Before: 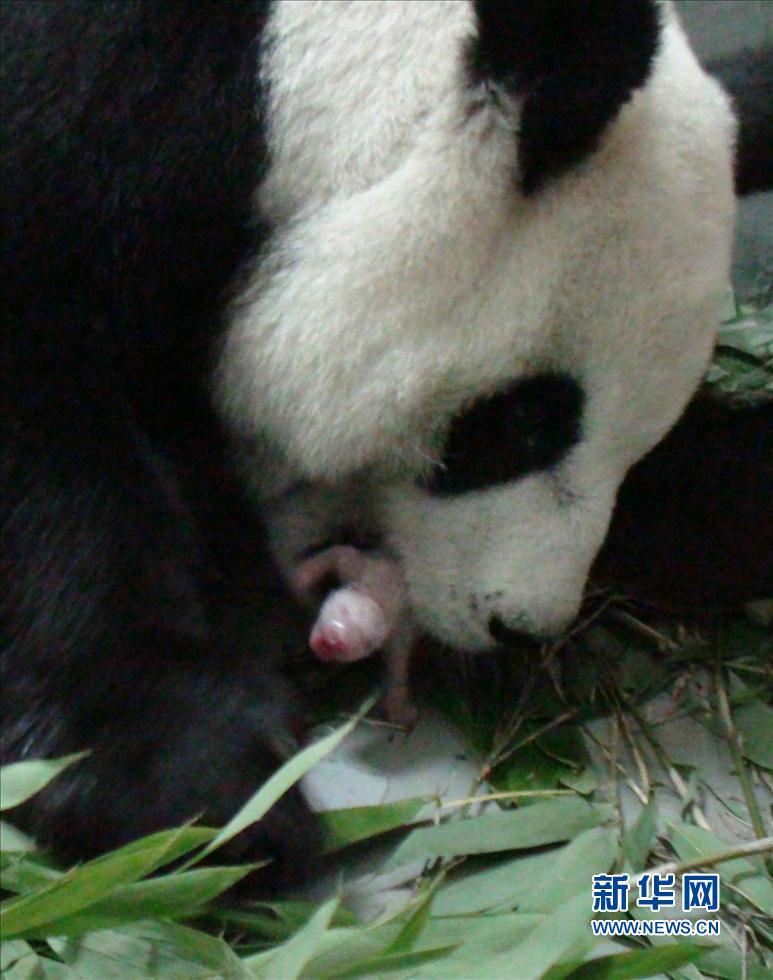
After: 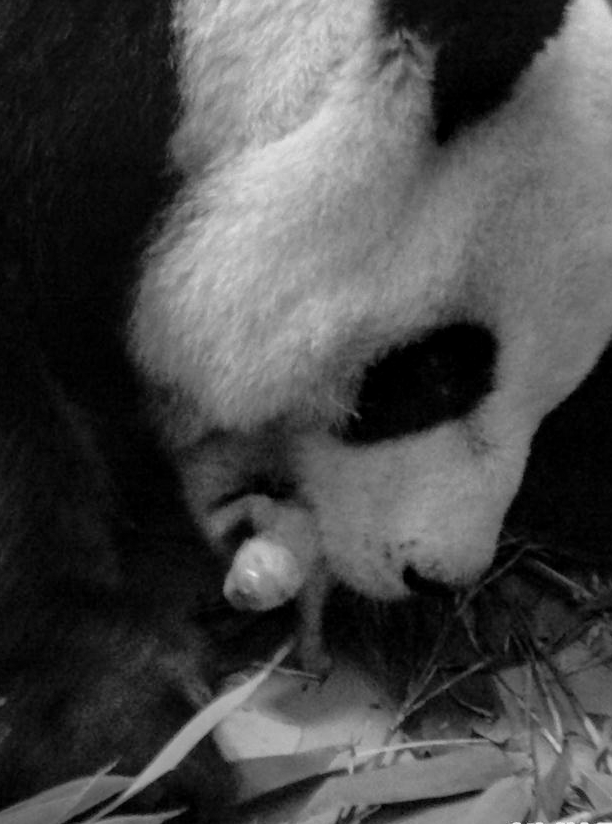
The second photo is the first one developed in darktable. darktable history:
local contrast: on, module defaults
shadows and highlights: highlights color adjustment 53.36%
crop: left 11.182%, top 5.211%, right 9.598%, bottom 10.695%
color zones: curves: ch0 [(0, 0.613) (0.01, 0.613) (0.245, 0.448) (0.498, 0.529) (0.642, 0.665) (0.879, 0.777) (0.99, 0.613)]; ch1 [(0, 0) (0.143, 0) (0.286, 0) (0.429, 0) (0.571, 0) (0.714, 0) (0.857, 0)]
exposure: exposure -0.564 EV, compensate exposure bias true, compensate highlight preservation false
tone equalizer: -8 EV -0.377 EV, -7 EV -0.403 EV, -6 EV -0.301 EV, -5 EV -0.233 EV, -3 EV 0.199 EV, -2 EV 0.346 EV, -1 EV 0.38 EV, +0 EV 0.405 EV
color correction: highlights a* 39.55, highlights b* 39.77, saturation 0.692
